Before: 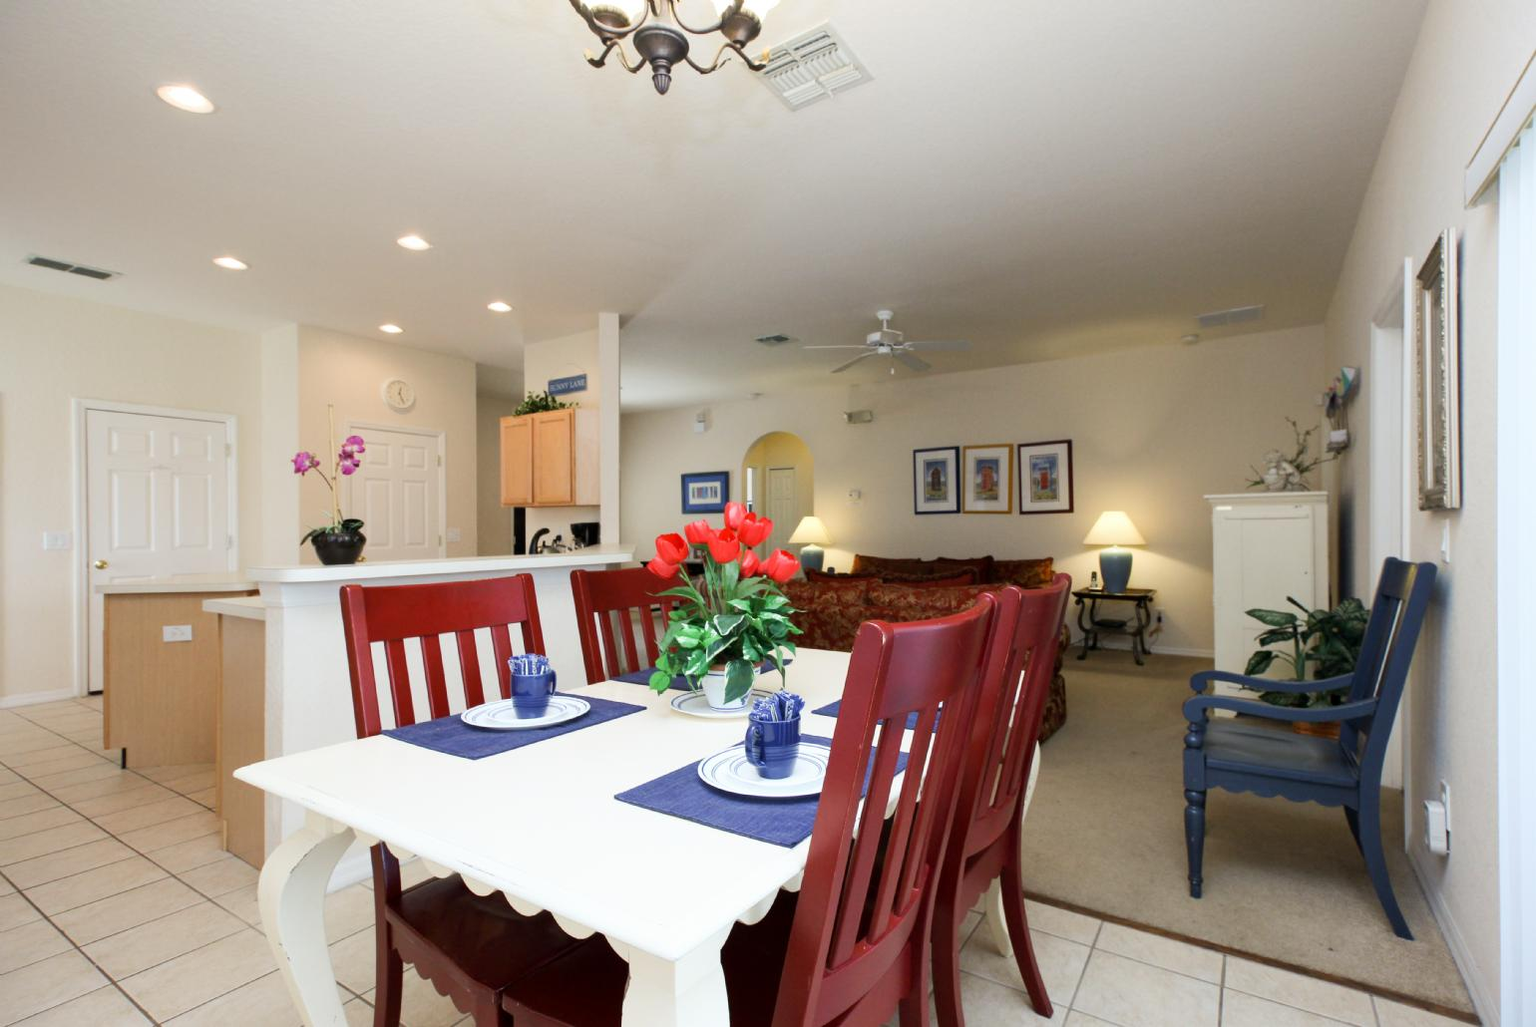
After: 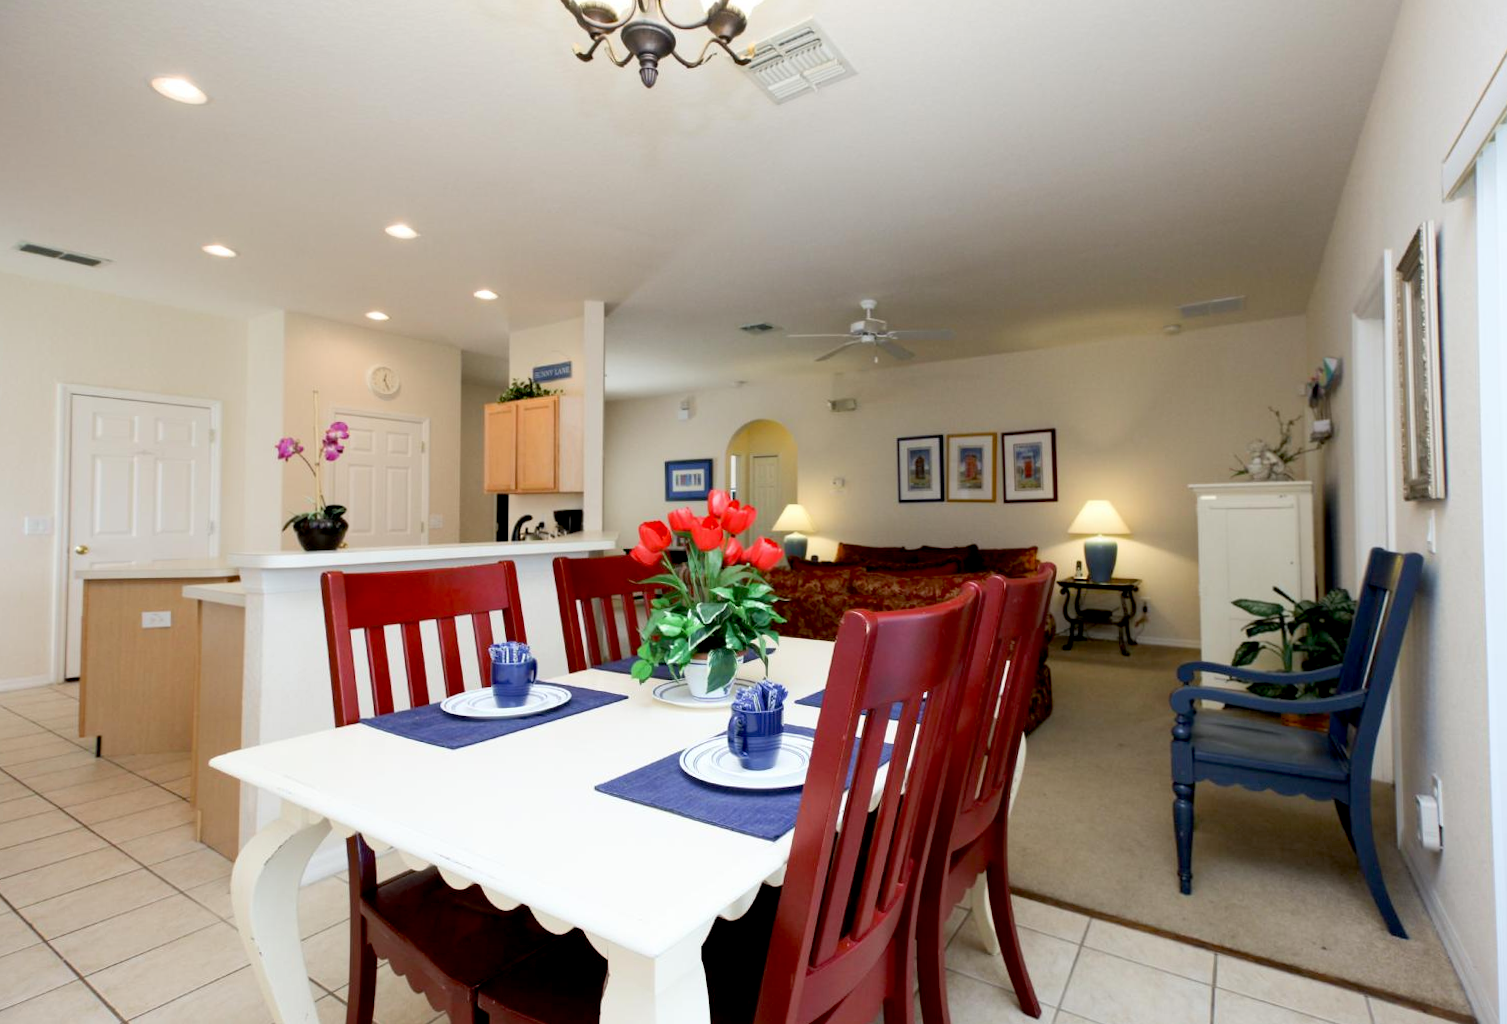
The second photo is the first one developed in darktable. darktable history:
exposure: black level correction 0.012, compensate highlight preservation false
rotate and perspective: rotation 0.226°, lens shift (vertical) -0.042, crop left 0.023, crop right 0.982, crop top 0.006, crop bottom 0.994
